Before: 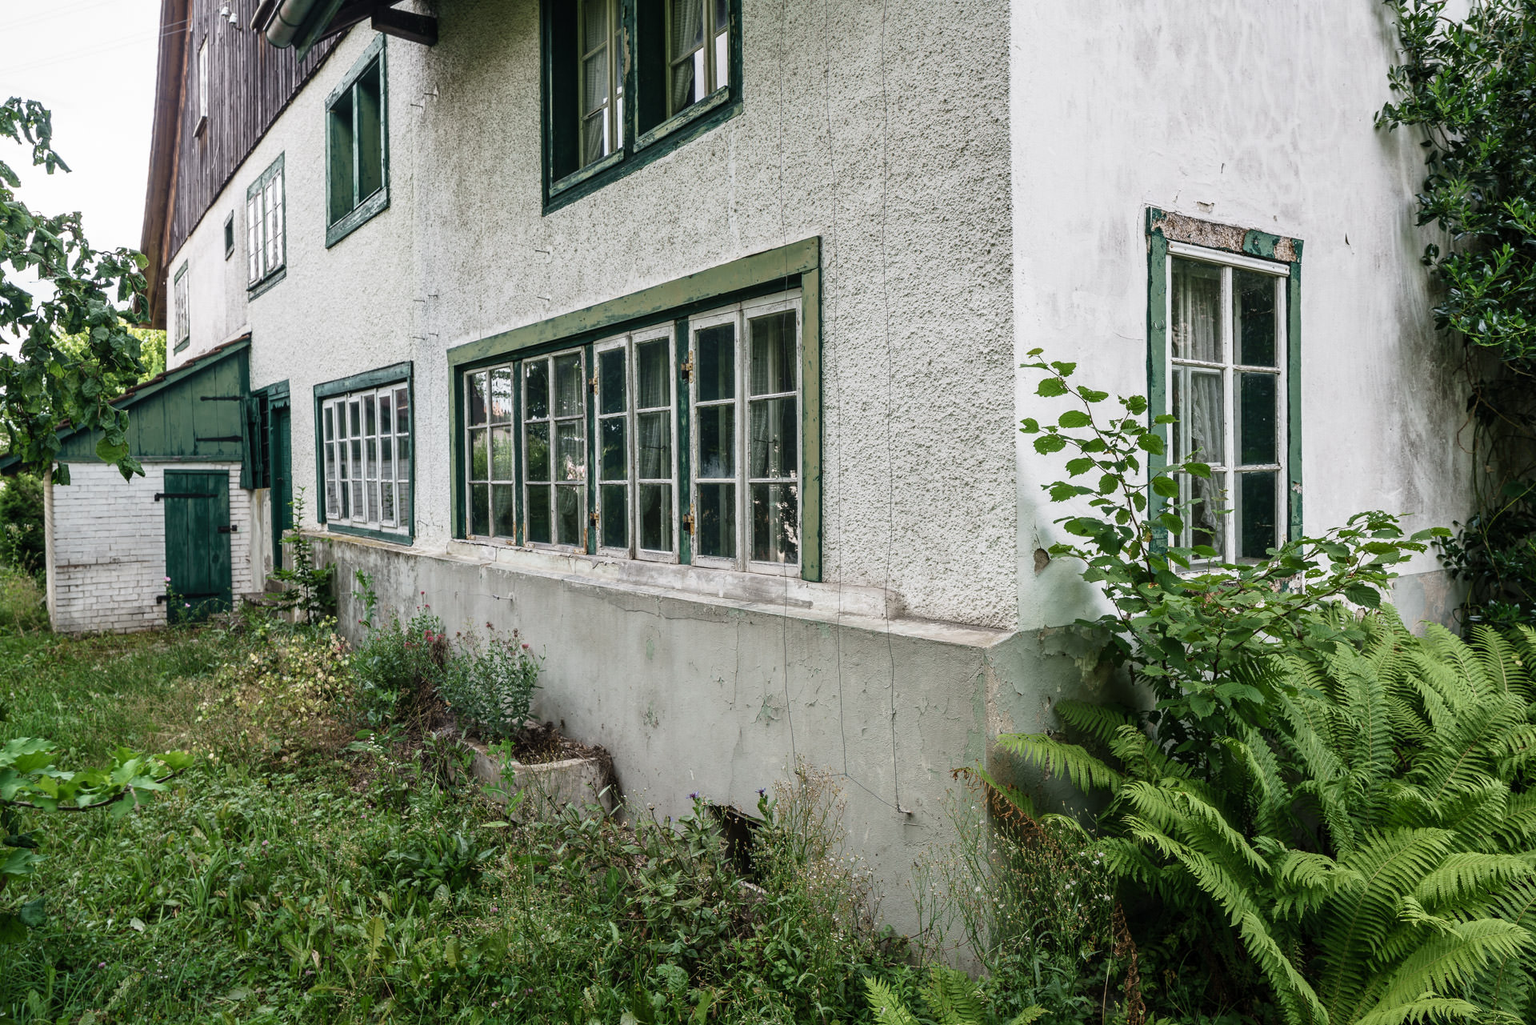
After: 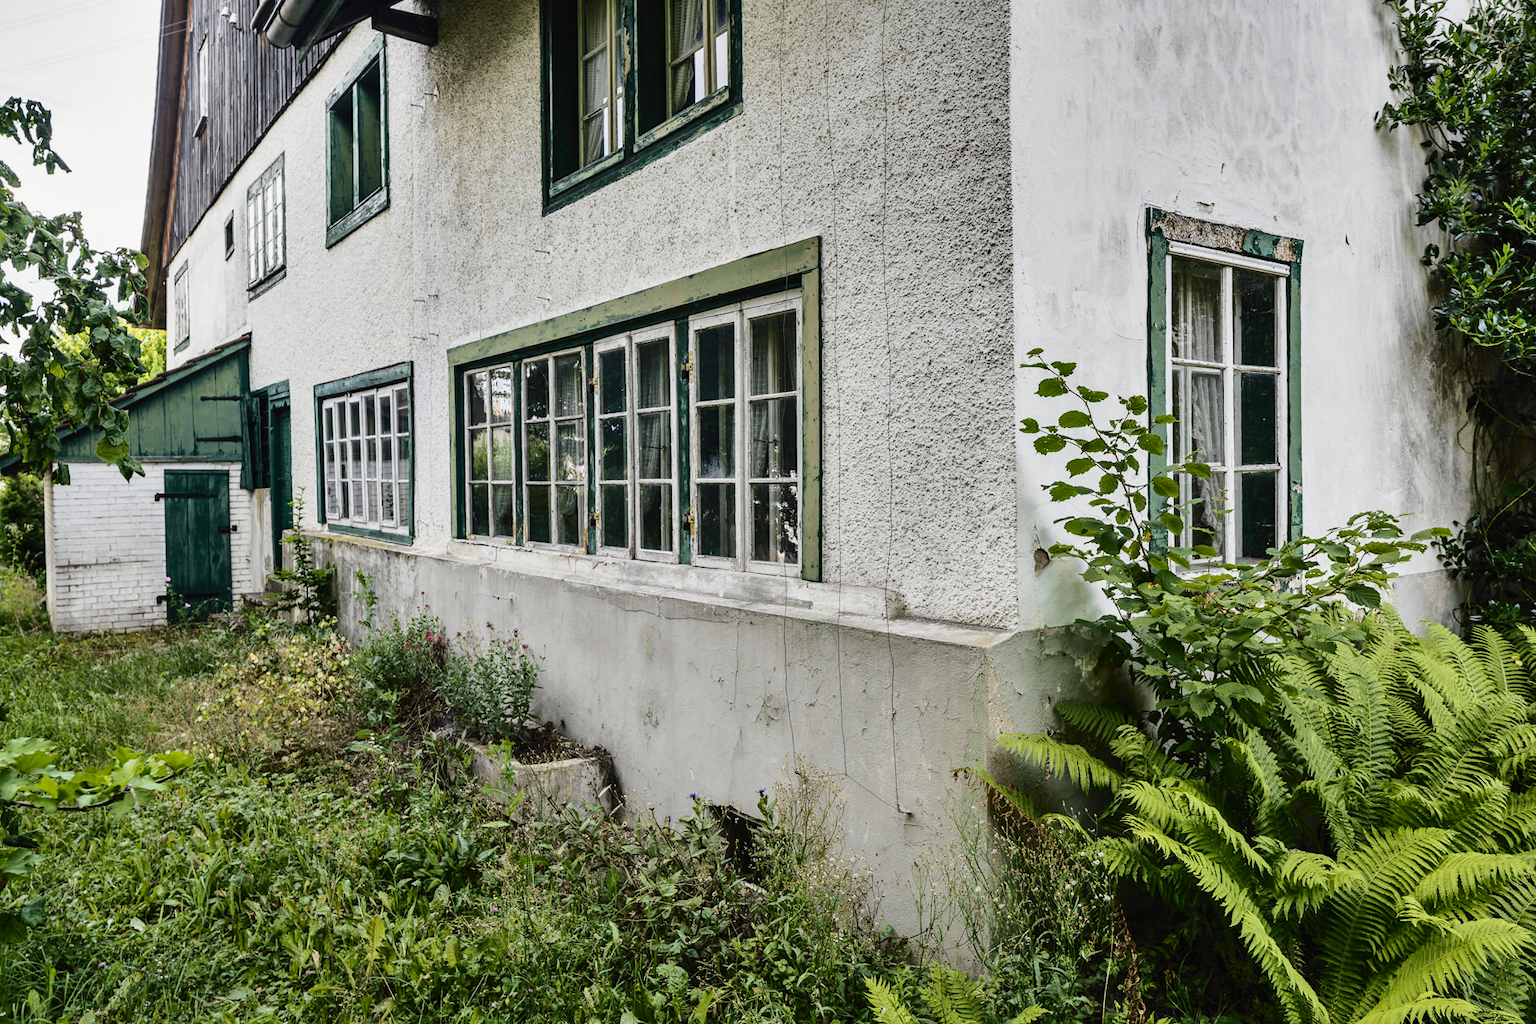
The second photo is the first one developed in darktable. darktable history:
tone curve: curves: ch0 [(0, 0.01) (0.097, 0.07) (0.204, 0.173) (0.447, 0.517) (0.539, 0.624) (0.733, 0.791) (0.879, 0.898) (1, 0.98)]; ch1 [(0, 0) (0.393, 0.415) (0.447, 0.448) (0.485, 0.494) (0.523, 0.509) (0.545, 0.544) (0.574, 0.578) (0.648, 0.674) (1, 1)]; ch2 [(0, 0) (0.369, 0.388) (0.449, 0.431) (0.499, 0.5) (0.521, 0.517) (0.53, 0.54) (0.564, 0.569) (0.674, 0.735) (1, 1)], color space Lab, independent channels, preserve colors none
shadows and highlights: radius 101.64, shadows 50.77, highlights -64.79, soften with gaussian
